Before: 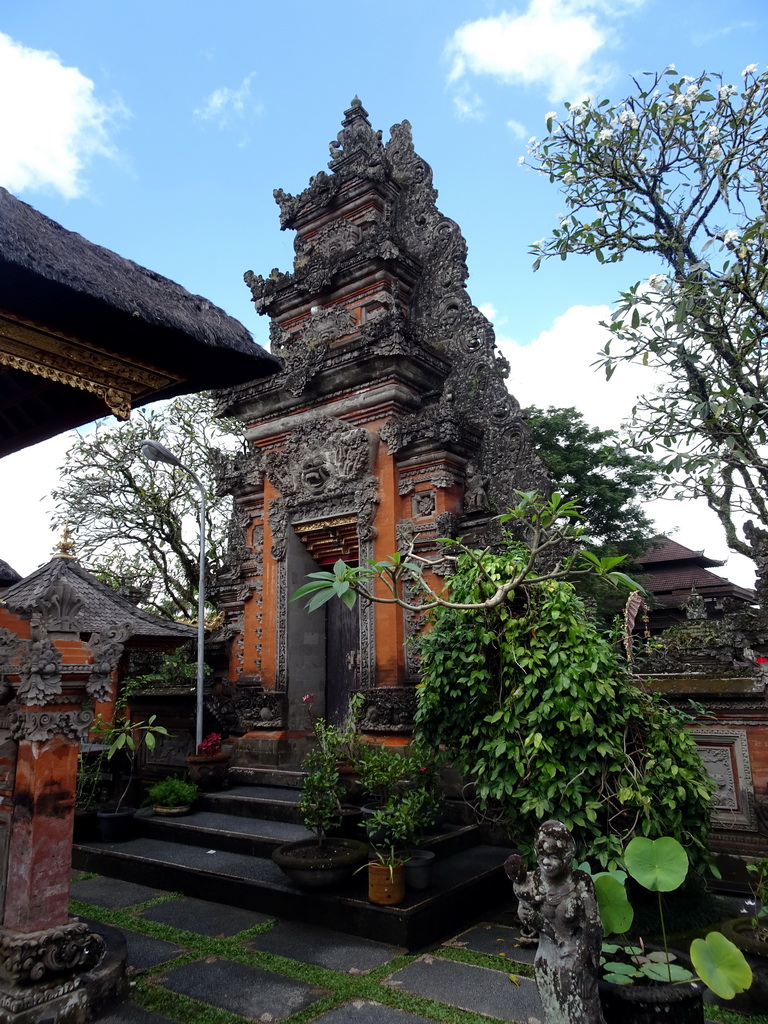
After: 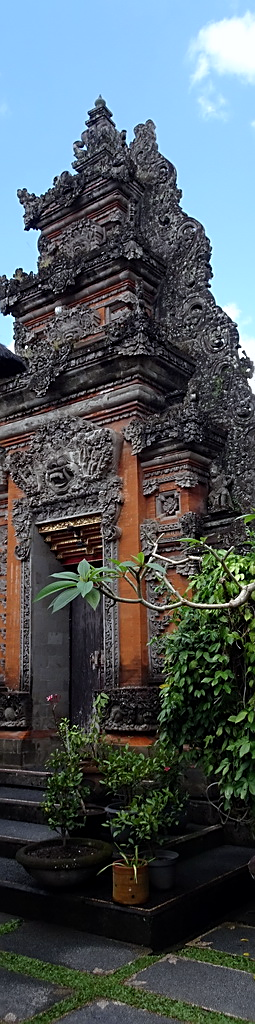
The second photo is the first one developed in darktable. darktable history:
white balance: red 0.983, blue 1.036
crop: left 33.36%, right 33.36%
sharpen: on, module defaults
